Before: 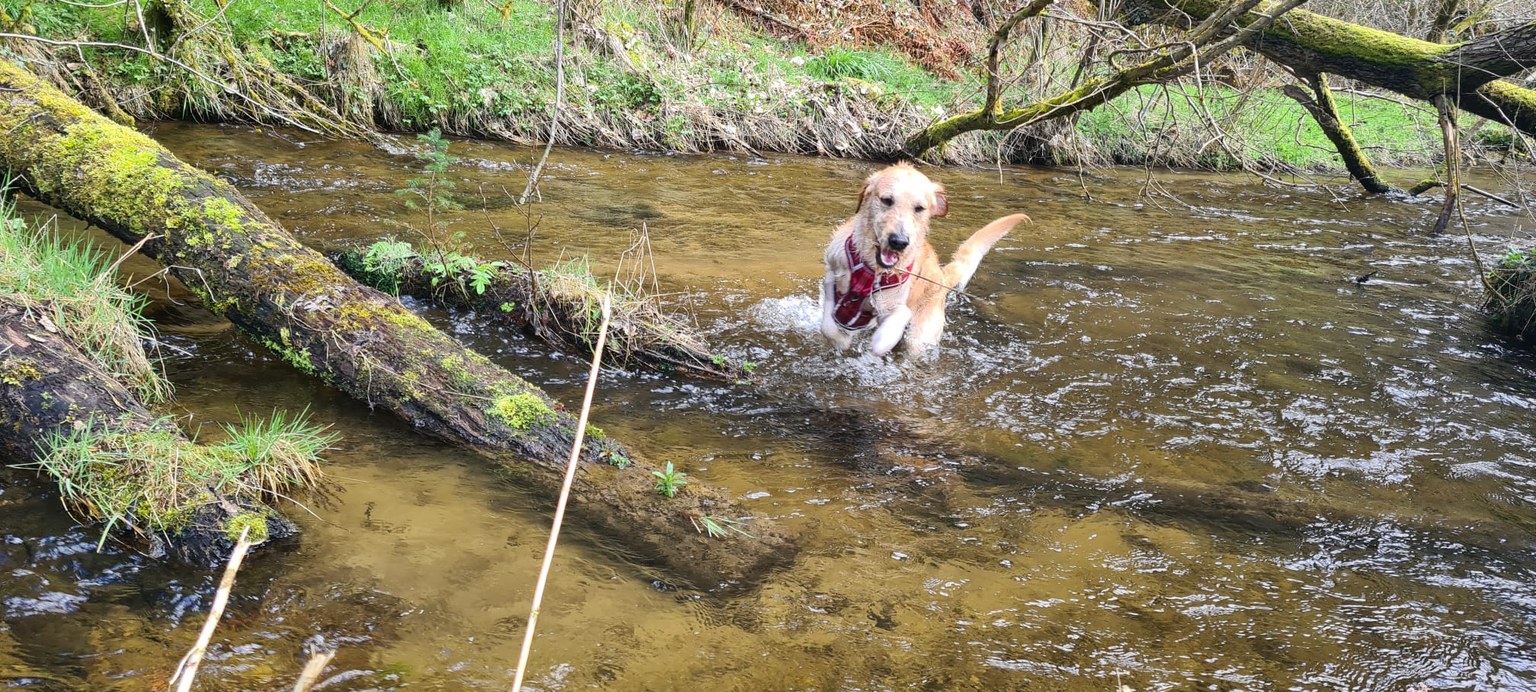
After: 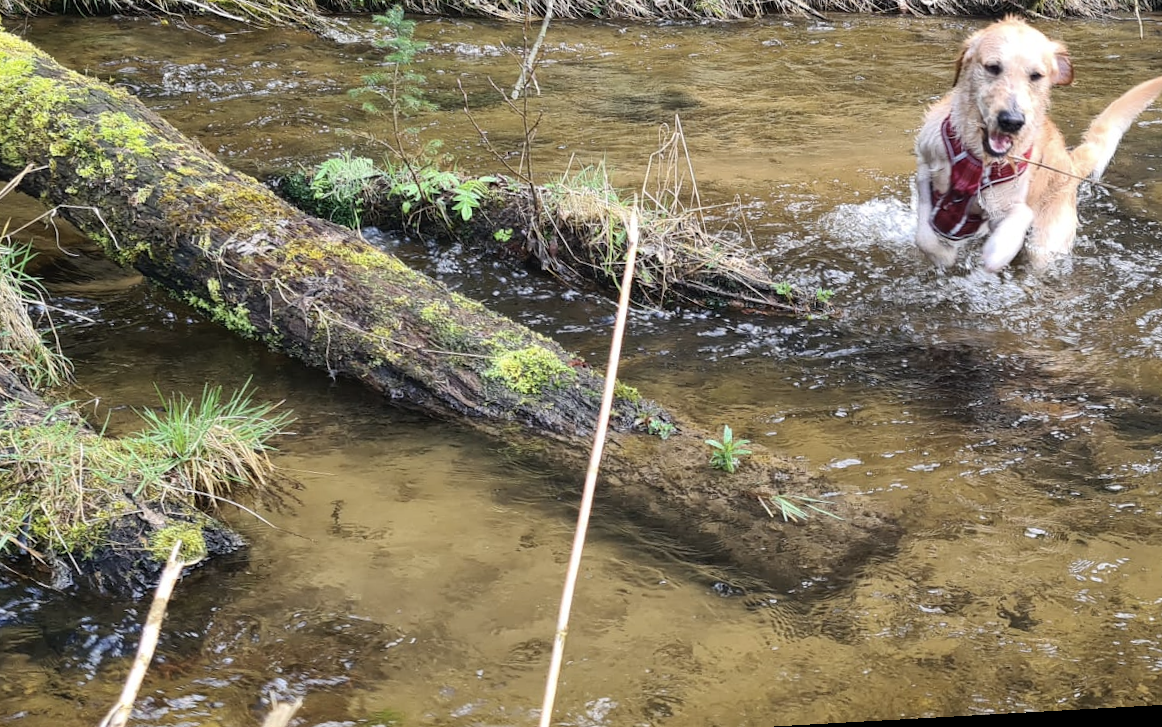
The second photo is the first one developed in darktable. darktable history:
color correction: saturation 0.8
crop: left 8.966%, top 23.852%, right 34.699%, bottom 4.703%
rotate and perspective: rotation -3.18°, automatic cropping off
